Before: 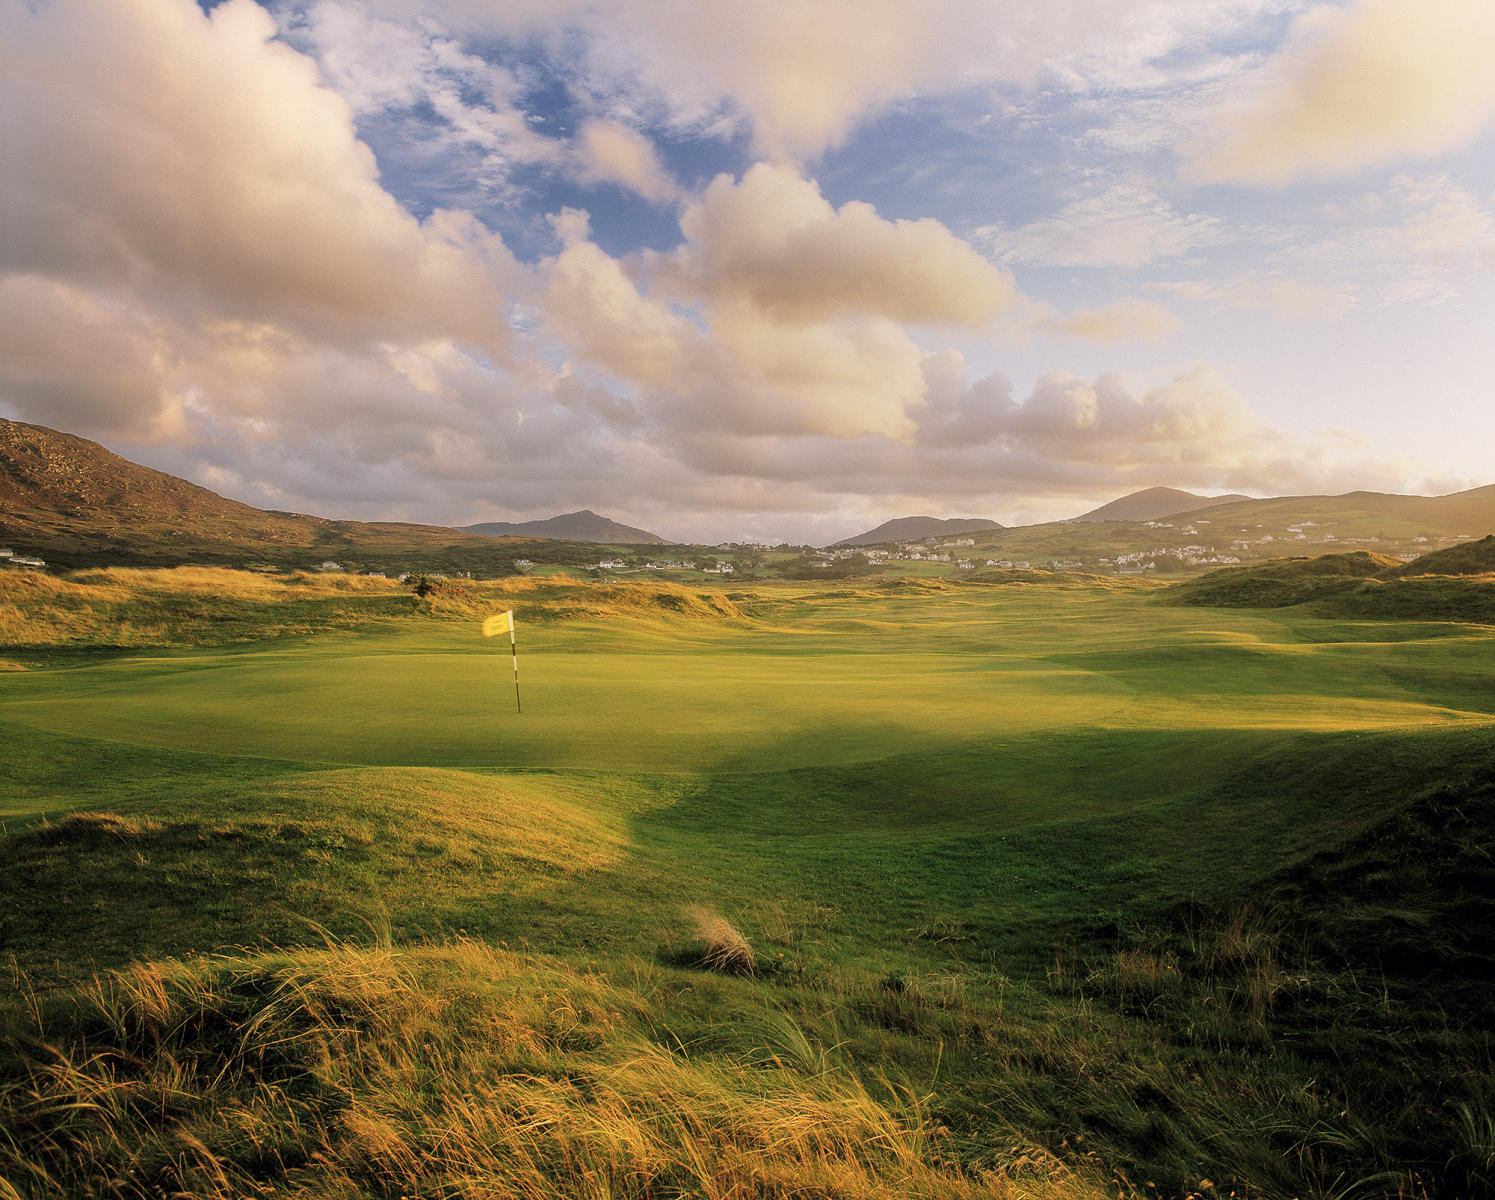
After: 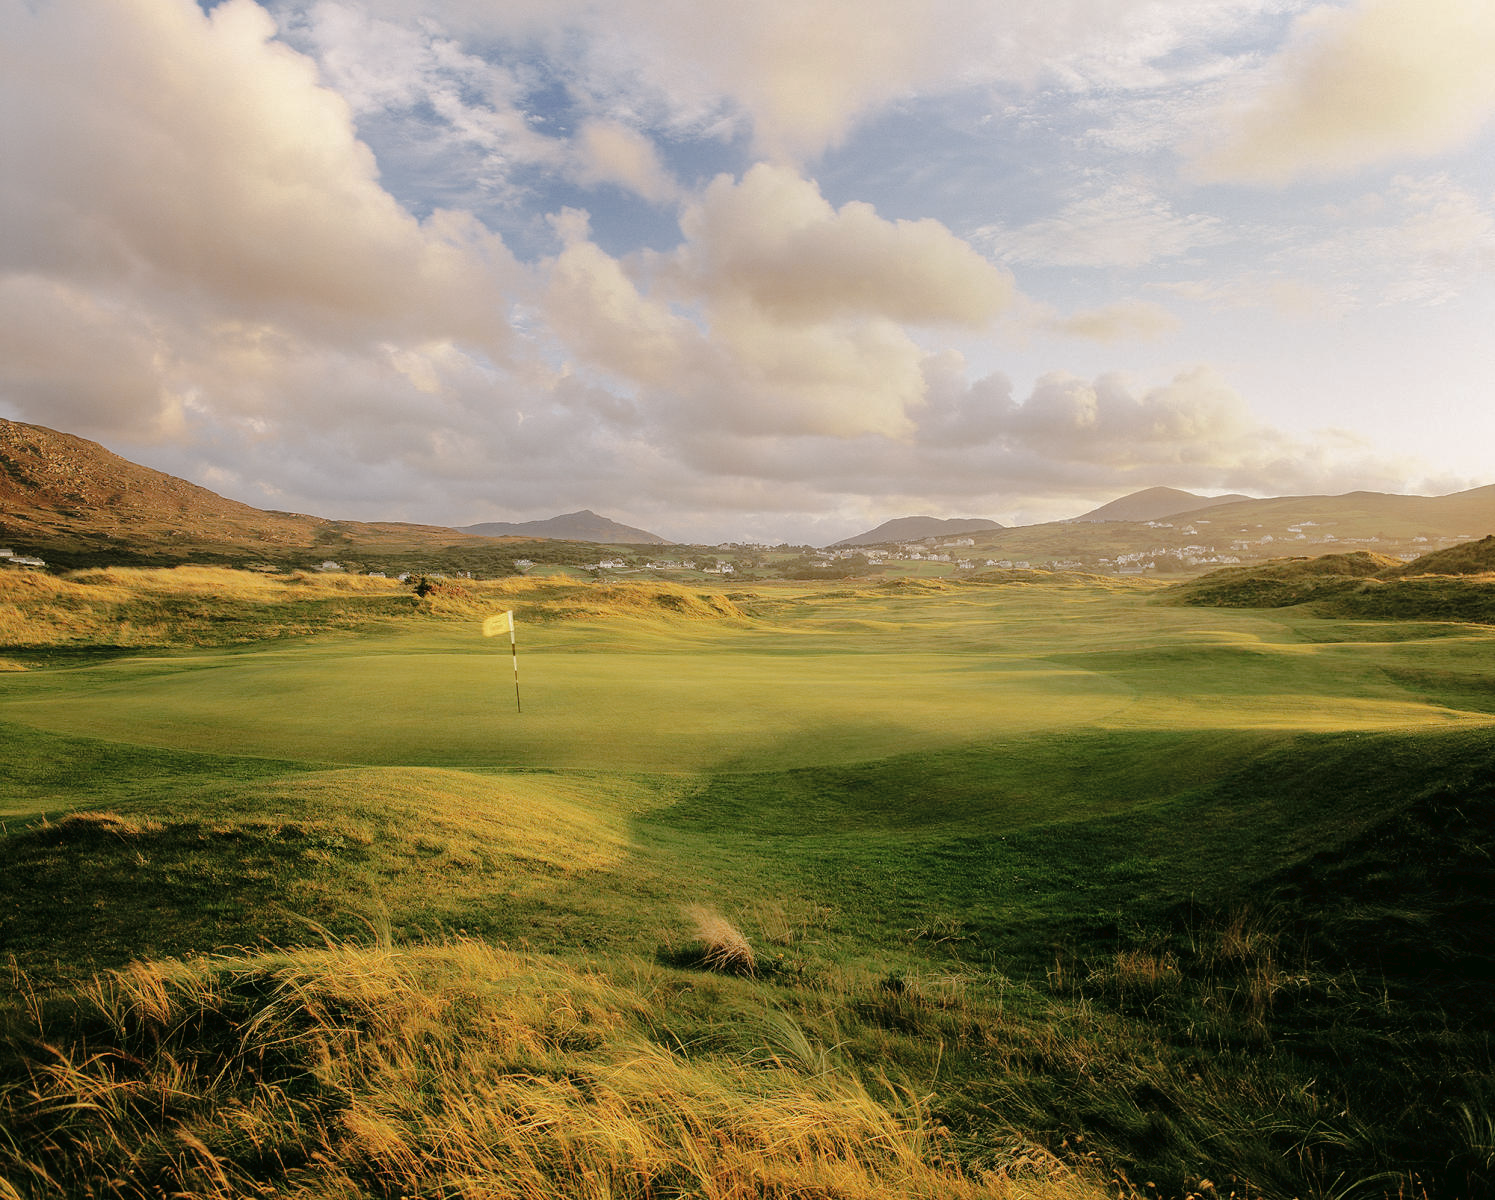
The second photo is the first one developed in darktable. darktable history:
tone curve: curves: ch0 [(0, 0) (0.003, 0.021) (0.011, 0.021) (0.025, 0.021) (0.044, 0.033) (0.069, 0.053) (0.1, 0.08) (0.136, 0.114) (0.177, 0.171) (0.224, 0.246) (0.277, 0.332) (0.335, 0.424) (0.399, 0.496) (0.468, 0.561) (0.543, 0.627) (0.623, 0.685) (0.709, 0.741) (0.801, 0.813) (0.898, 0.902) (1, 1)], preserve colors none
color look up table: target L [91.12, 90.51, 84.16, 88.15, 67.76, 62.57, 68.54, 52.4, 55.47, 40.87, 33.34, 28.02, 10.64, 200.81, 102.91, 82.54, 79.87, 71.16, 63.01, 63.28, 53.47, 46, 38.47, 38.29, 29.64, 17.47, 15.26, 86.64, 82.88, 80.1, 71.45, 72.54, 72.09, 57.84, 55.3, 50.35, 49.29, 57.41, 46.11, 43.75, 22.74, 24.14, 4.224, 93.89, 87.24, 75.81, 72.88, 52.91, 41.37], target a [-16.34, -8.519, -38.83, -38.19, -34.72, -60.11, -43.55, -30.74, -18.04, -39.91, -19.46, -22.47, -11.73, 0, 0, 17.7, 9.004, 28.85, 51.3, 9.421, 79.75, 36.06, 62.78, 39.73, 5.389, 27.4, 21.59, 20.15, 4.984, 5.398, 43.66, 14.42, 50.46, 62.34, 19.7, 13.23, 47, 17.36, -1.062, 44.59, 11.1, 21.26, 2.908, -17.33, -38.93, -19.23, -23.54, -29.72, -9.114], target b [65.69, 32.44, 53.09, 14.62, 32.96, 55.22, 9.576, 48.93, 10.79, 36.04, 28.69, 18.5, 9.953, -0.001, -0.002, 11.83, 82.67, 59.59, 51.52, 24.35, 25.11, 21.96, 31.71, 39.53, 13.66, 25.9, 6.558, -15.68, -19.21, -3.24, 0.624, -35.31, -34.55, -20.94, -33.02, -9.51, 1.888, -60.44, -45.01, -52.72, -29.27, -62.38, -9.347, 1.437, -8.558, -27.98, -13.54, -5.76, -21.96], num patches 49
